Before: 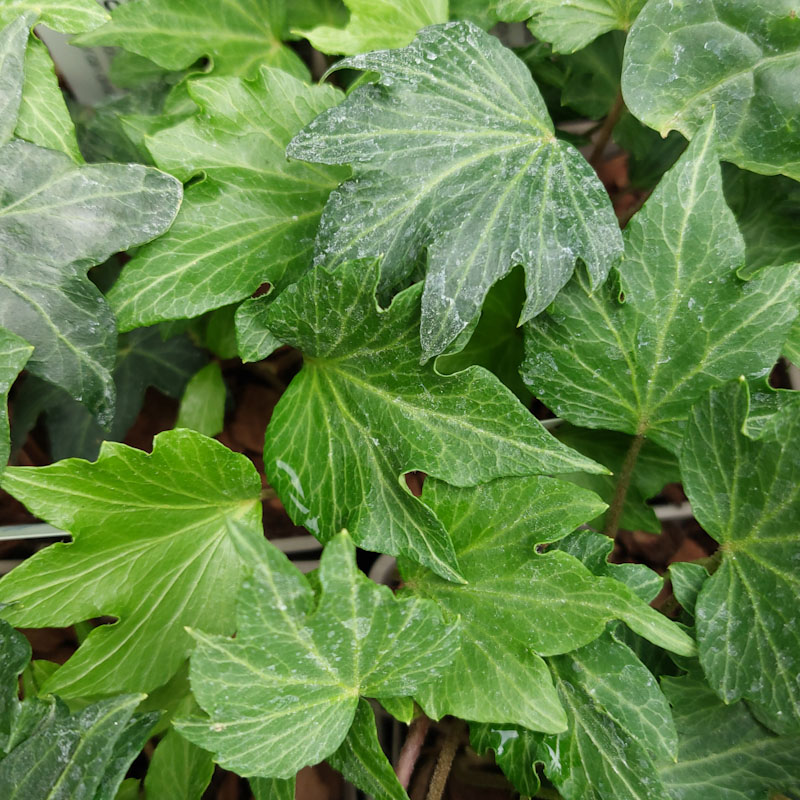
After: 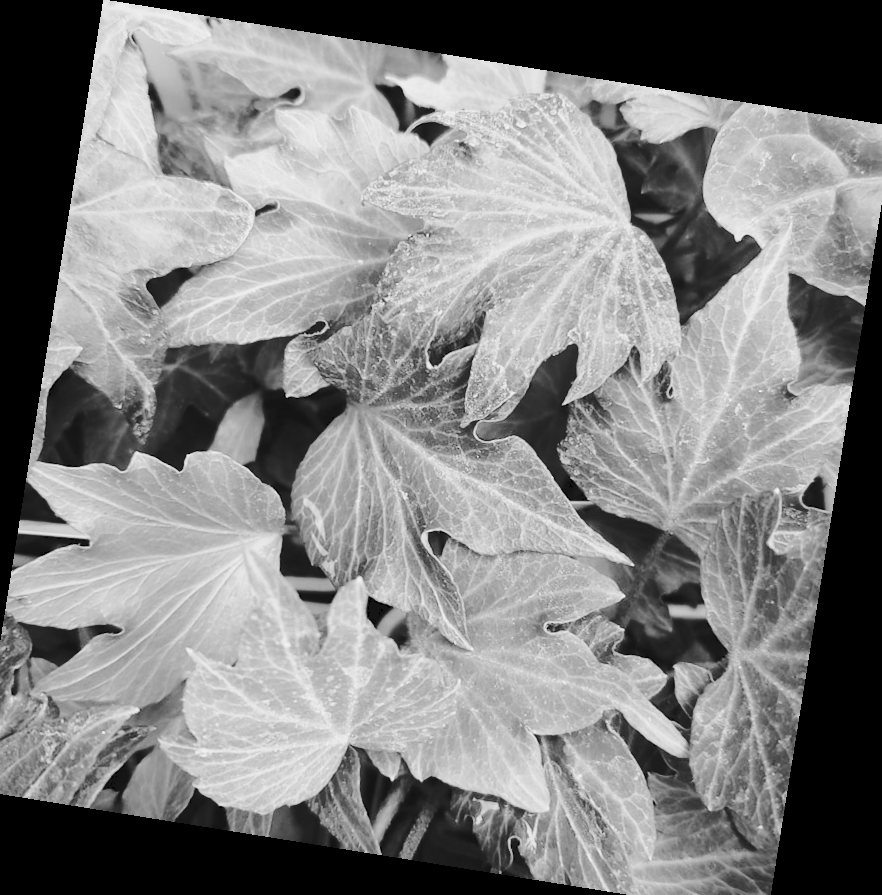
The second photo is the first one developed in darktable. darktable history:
crop and rotate: left 2.536%, right 1.107%, bottom 2.246%
color balance rgb: linear chroma grading › global chroma 15%, perceptual saturation grading › global saturation 30%
exposure: exposure -0.293 EV, compensate highlight preservation false
monochrome: a -92.57, b 58.91
rotate and perspective: rotation 9.12°, automatic cropping off
base curve: curves: ch0 [(0, 0) (0.032, 0.037) (0.105, 0.228) (0.435, 0.76) (0.856, 0.983) (1, 1)]
tone curve: curves: ch0 [(0, 0) (0.003, 0.06) (0.011, 0.071) (0.025, 0.085) (0.044, 0.104) (0.069, 0.123) (0.1, 0.146) (0.136, 0.167) (0.177, 0.205) (0.224, 0.248) (0.277, 0.309) (0.335, 0.384) (0.399, 0.467) (0.468, 0.553) (0.543, 0.633) (0.623, 0.698) (0.709, 0.769) (0.801, 0.841) (0.898, 0.912) (1, 1)], preserve colors none
